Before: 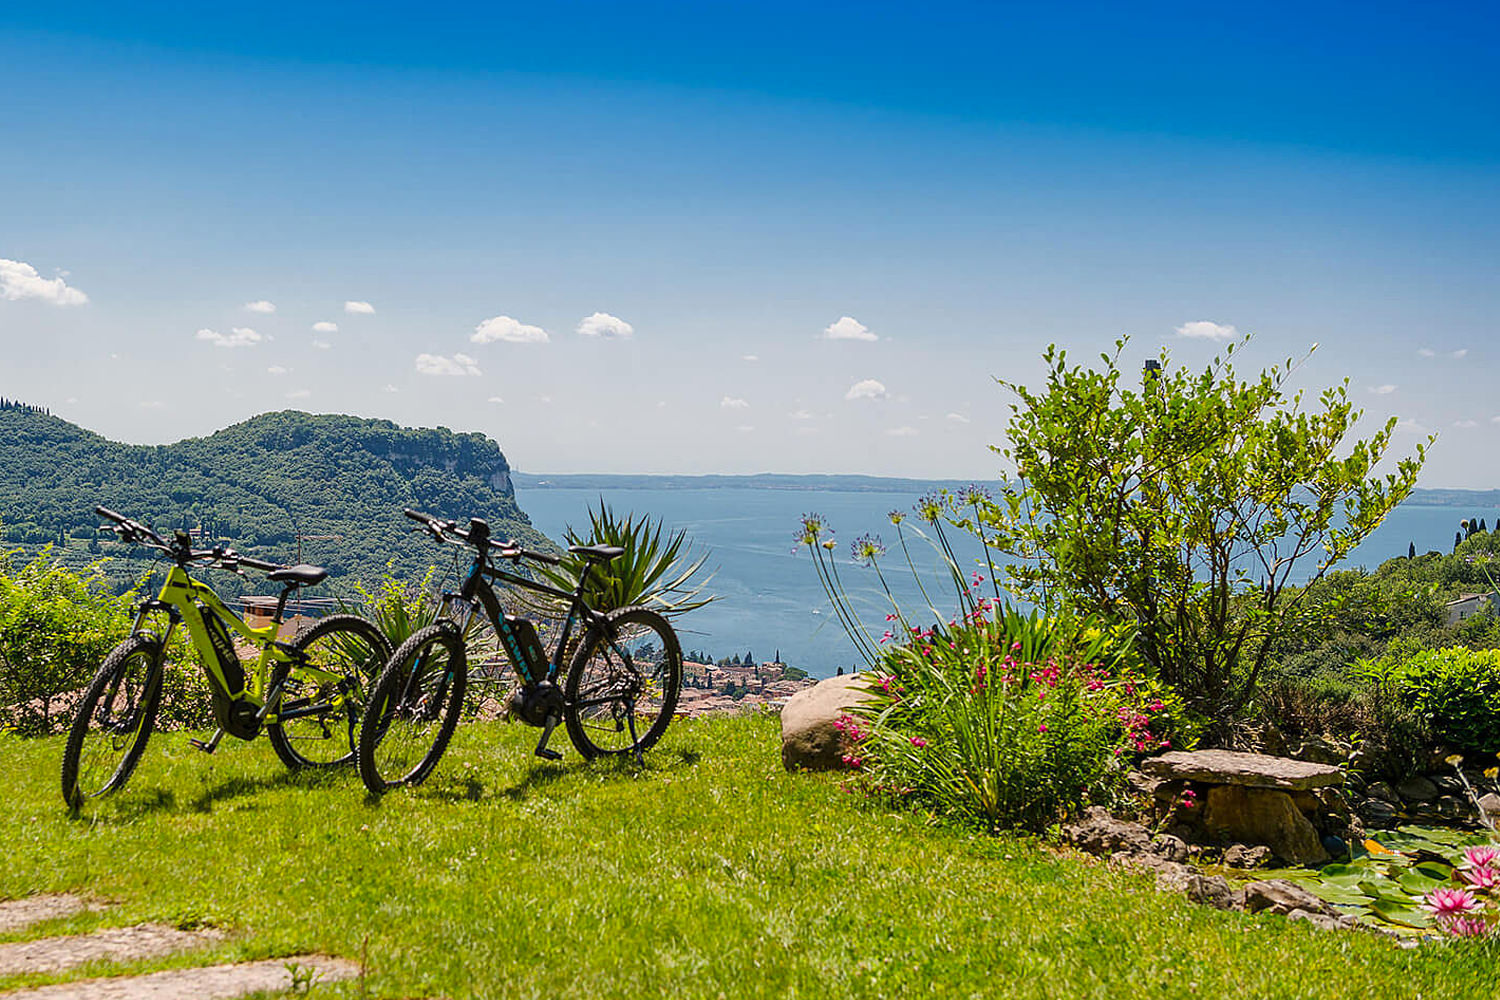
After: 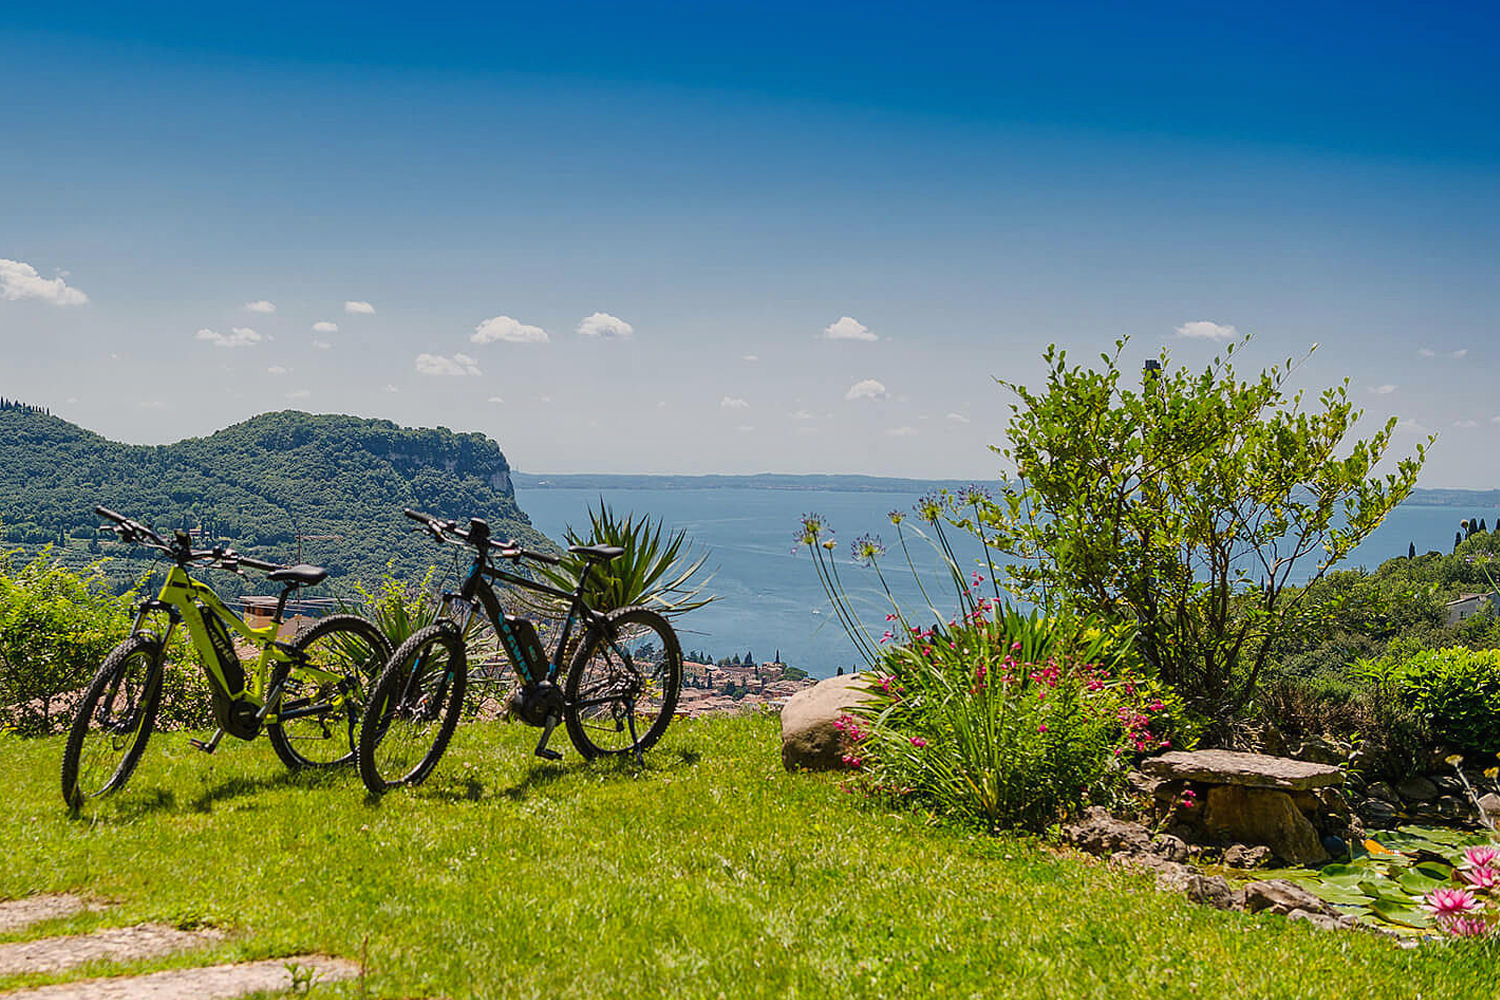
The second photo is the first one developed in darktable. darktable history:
exposure: black level correction -0.001, exposure 0.08 EV, compensate highlight preservation false
graduated density: rotation -0.352°, offset 57.64
